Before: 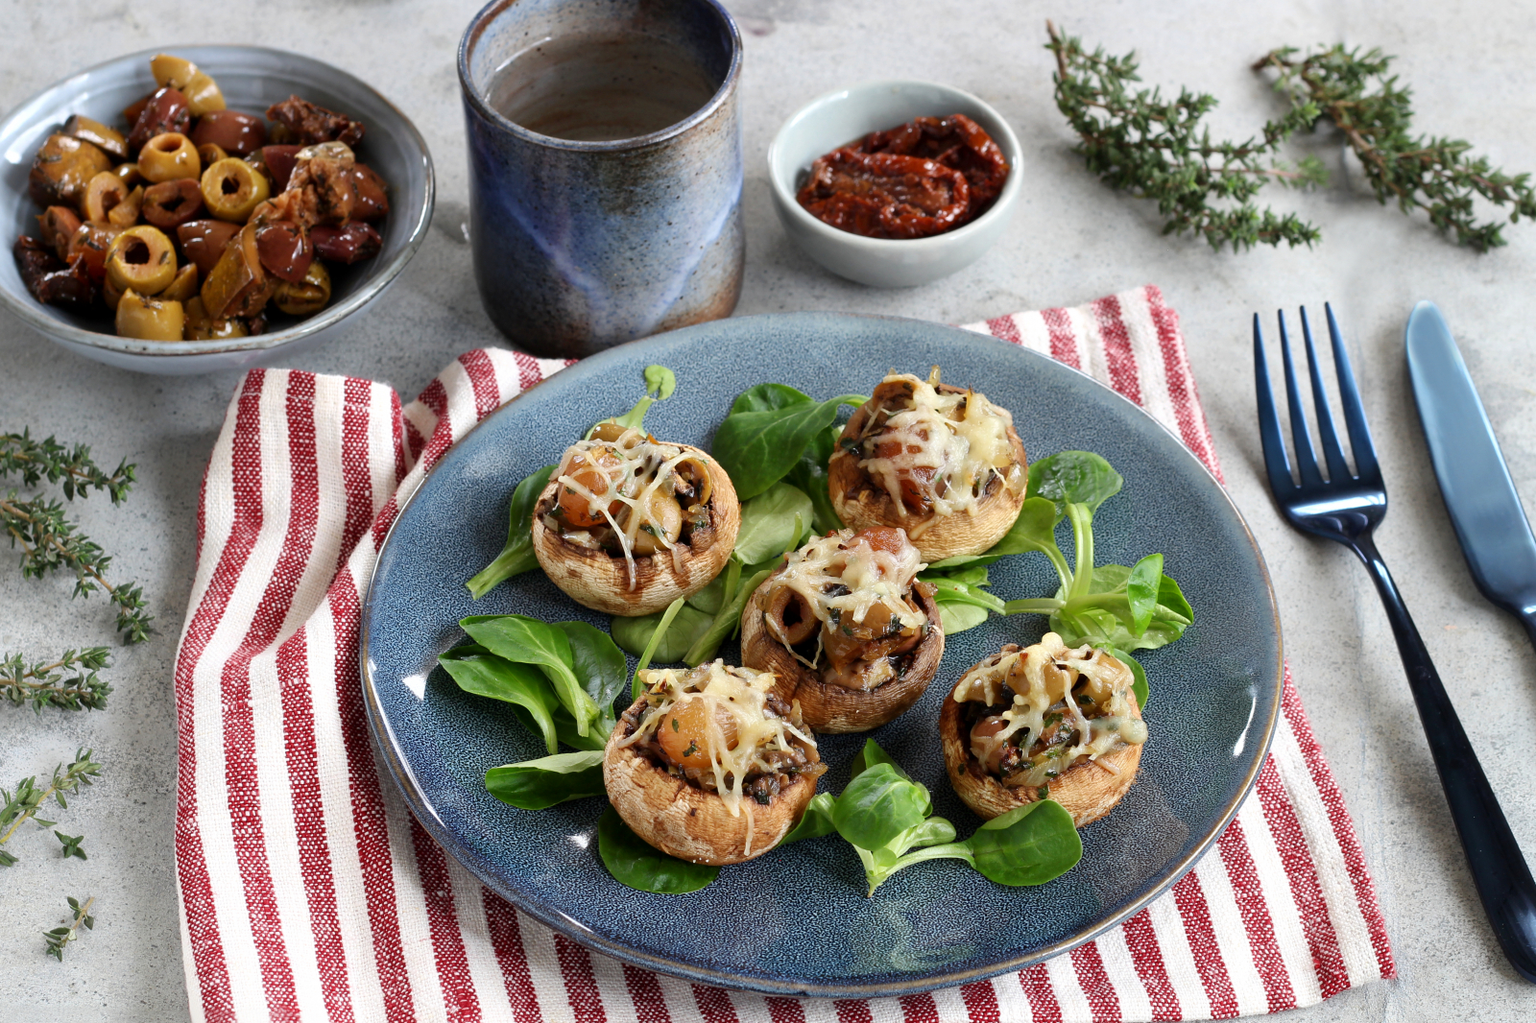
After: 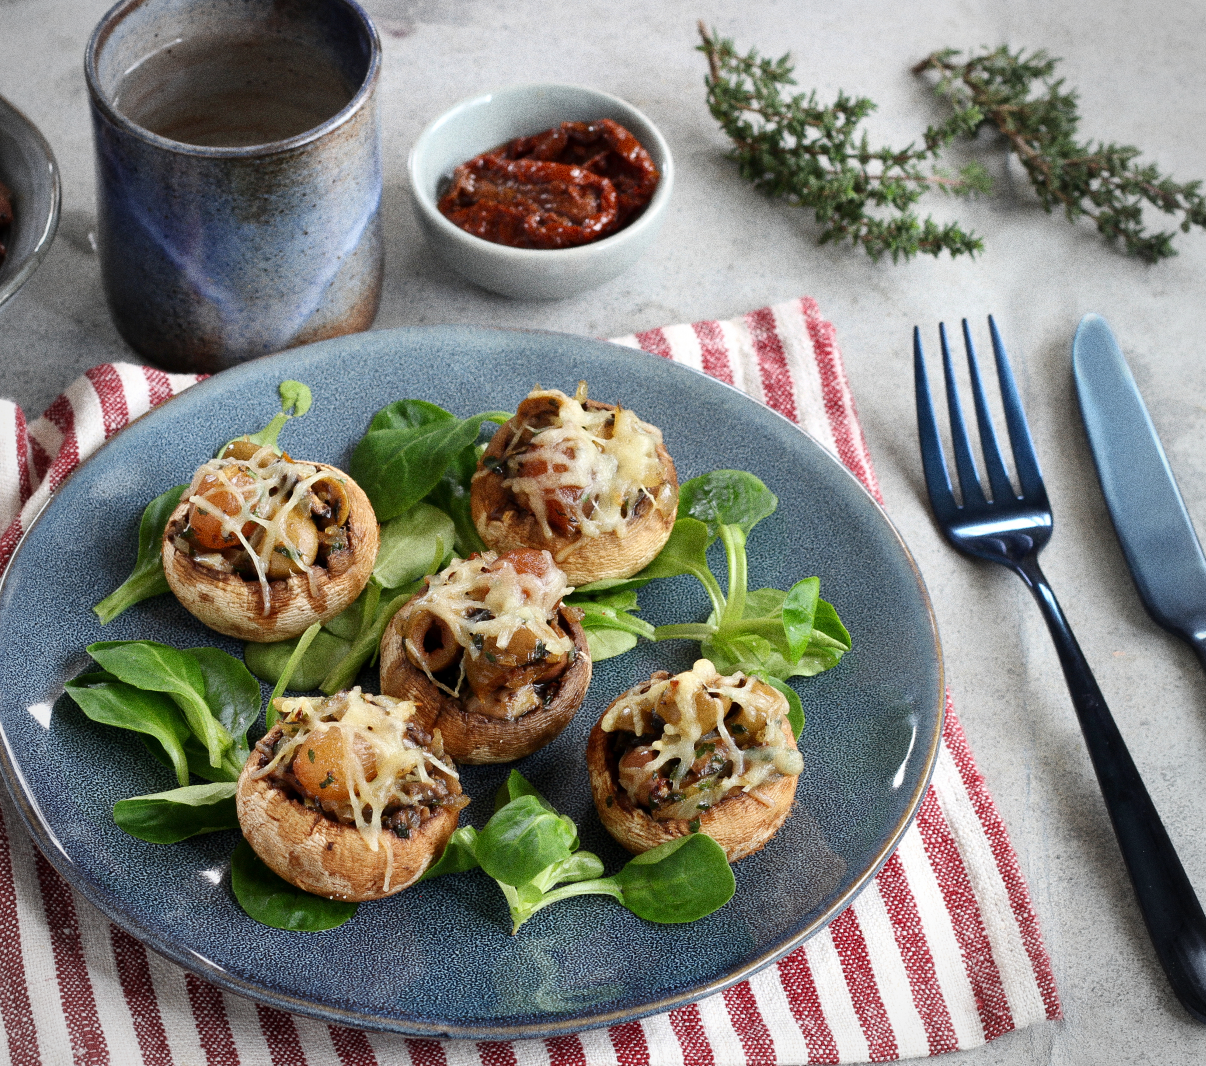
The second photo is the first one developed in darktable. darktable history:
crop and rotate: left 24.6%
vignetting: fall-off radius 45%, brightness -0.33
grain: coarseness 0.09 ISO, strength 40%
